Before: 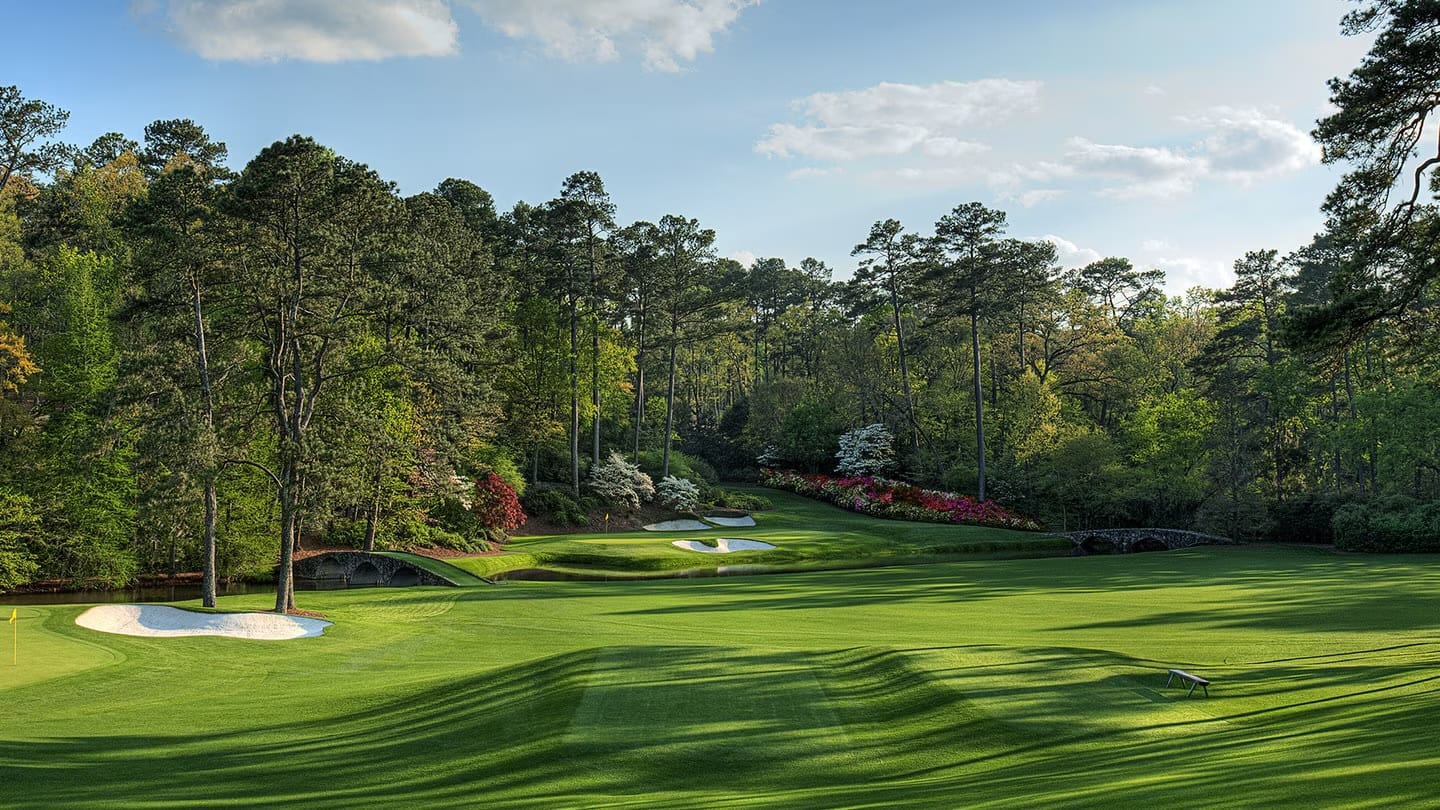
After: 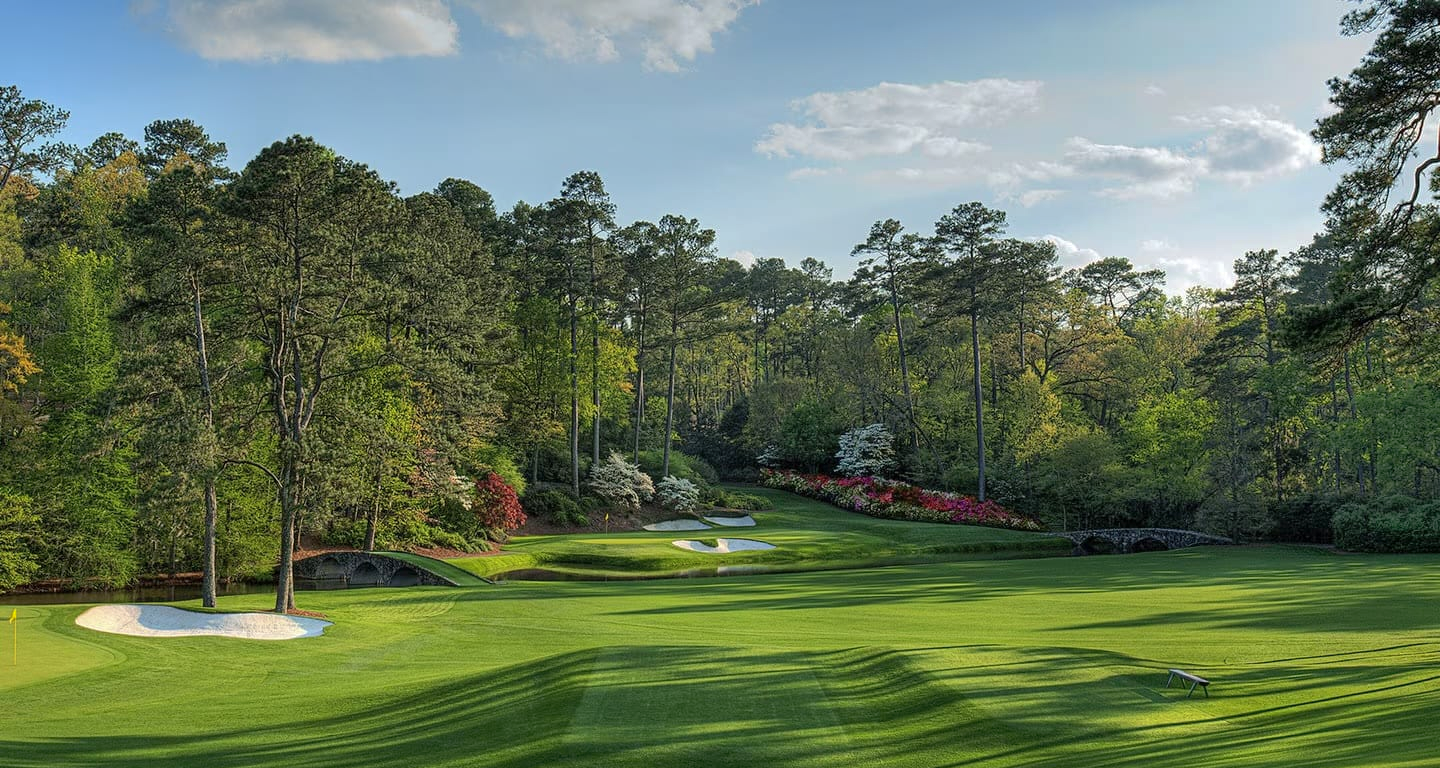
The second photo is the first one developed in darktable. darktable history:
shadows and highlights: on, module defaults
crop and rotate: top 0.008%, bottom 5.066%
